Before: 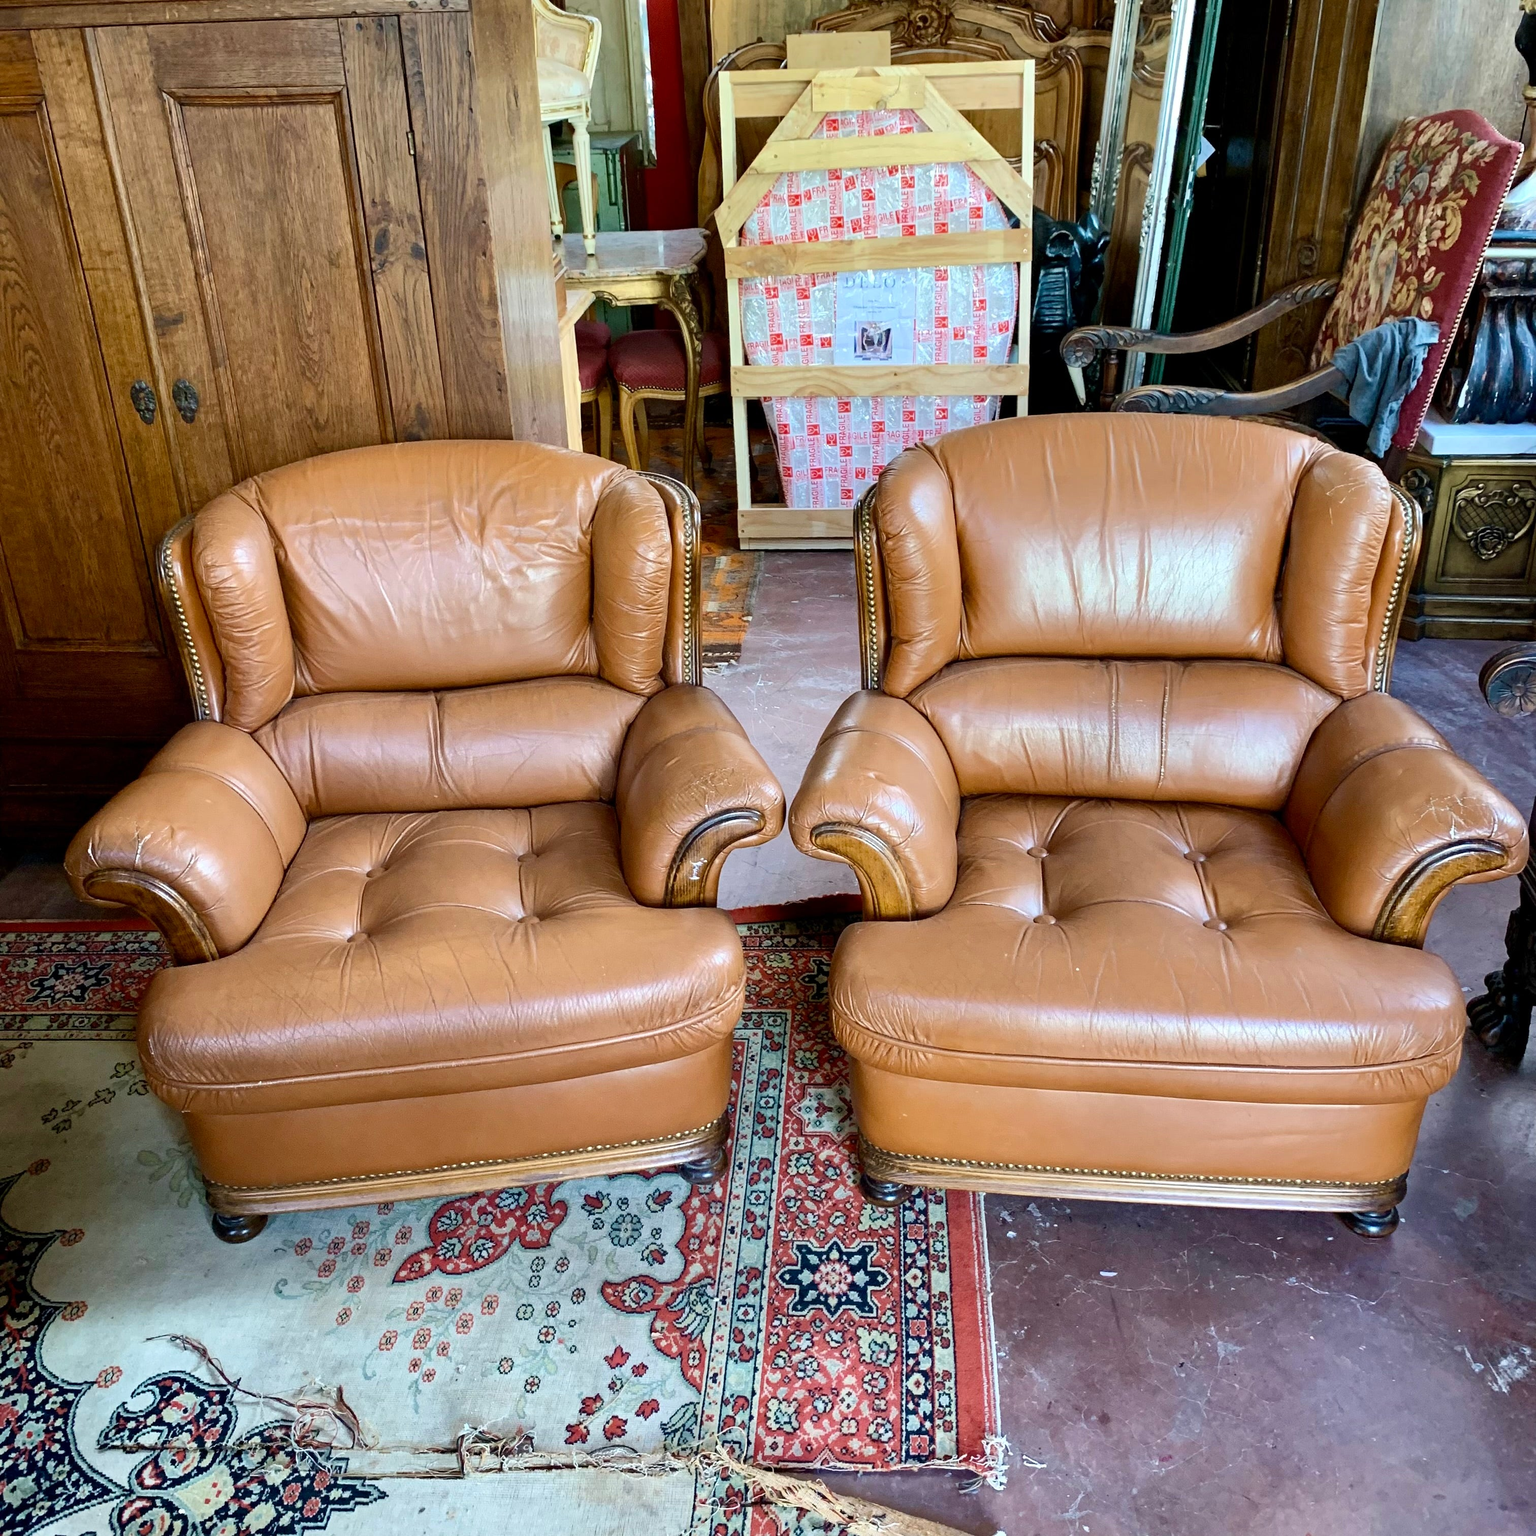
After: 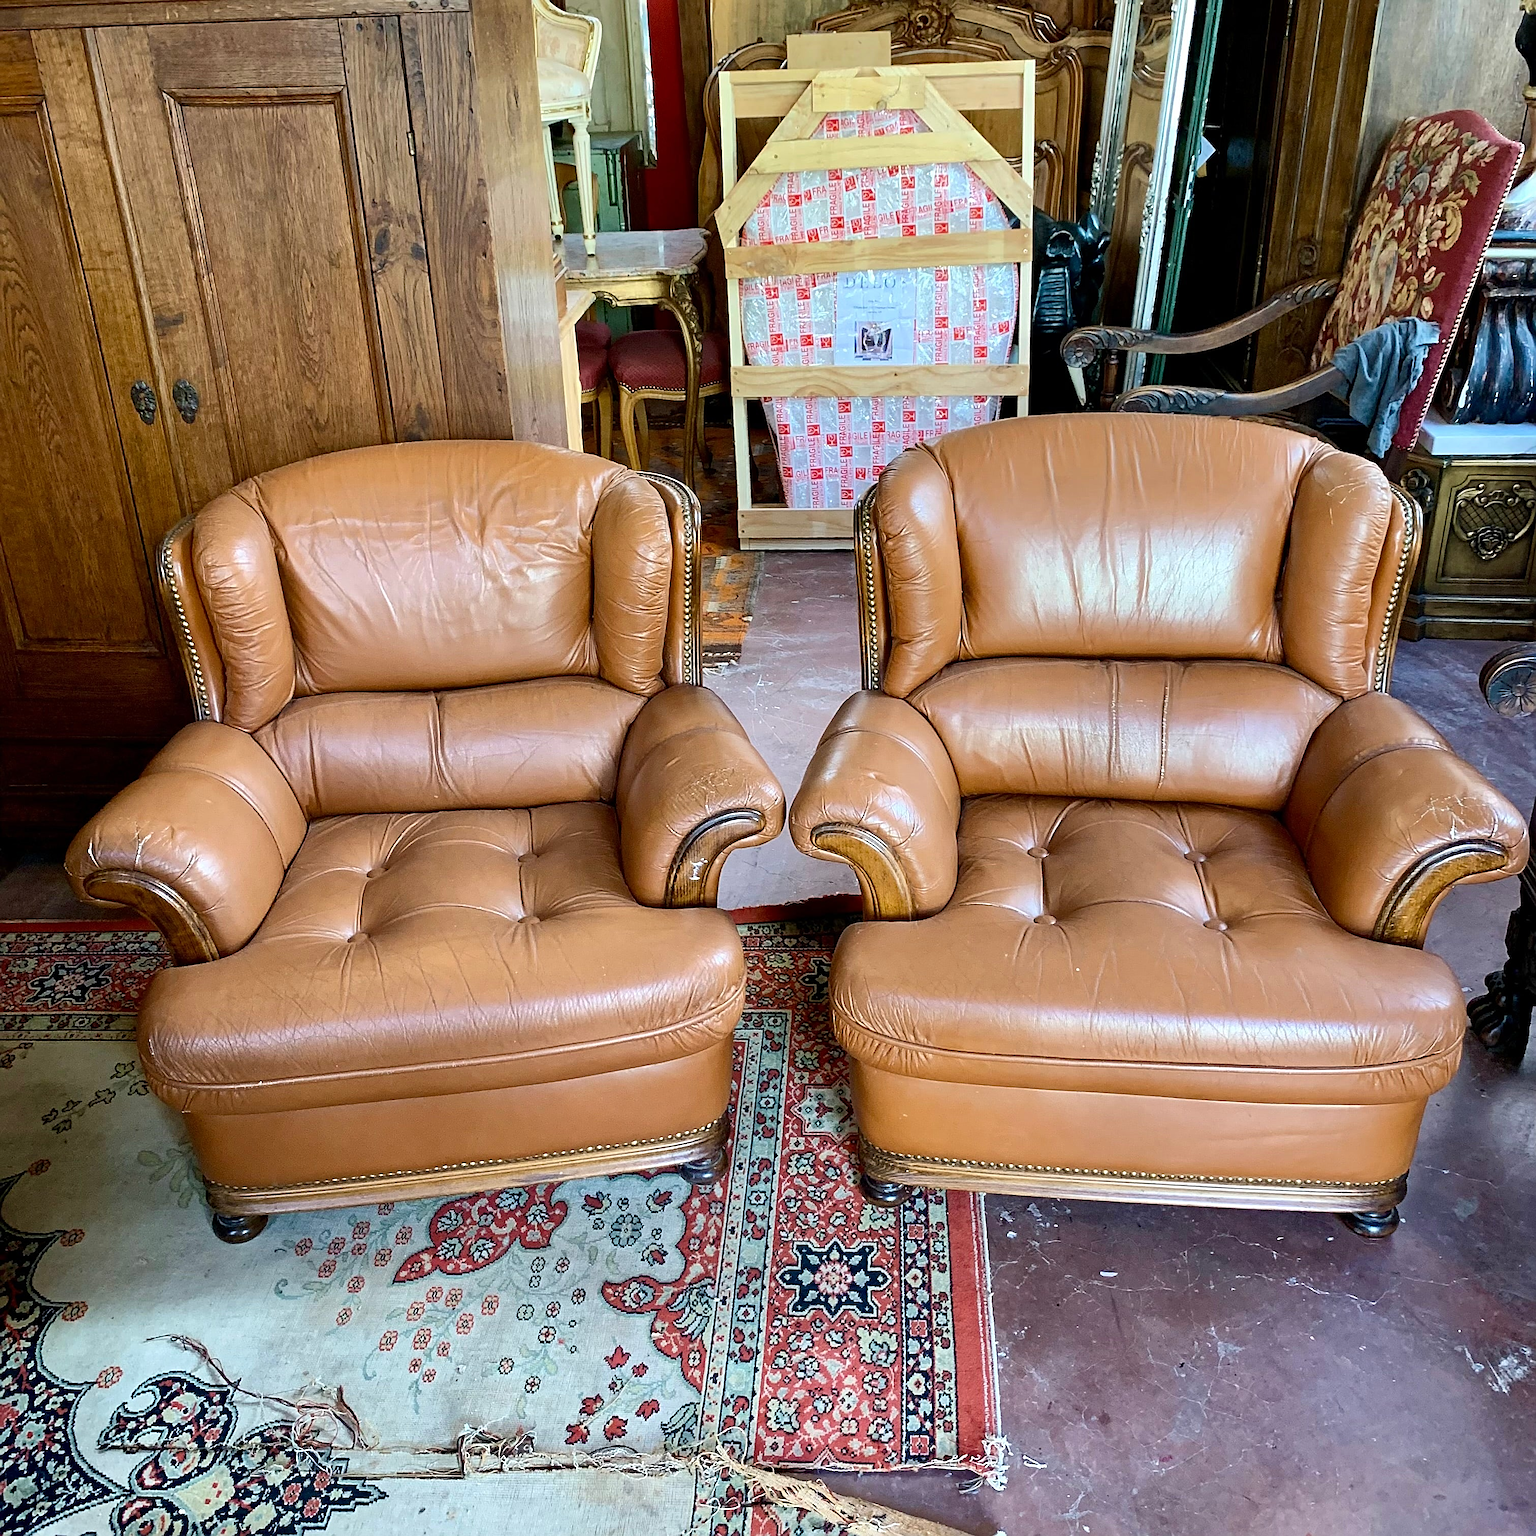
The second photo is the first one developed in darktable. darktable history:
sharpen: amount 0.739
